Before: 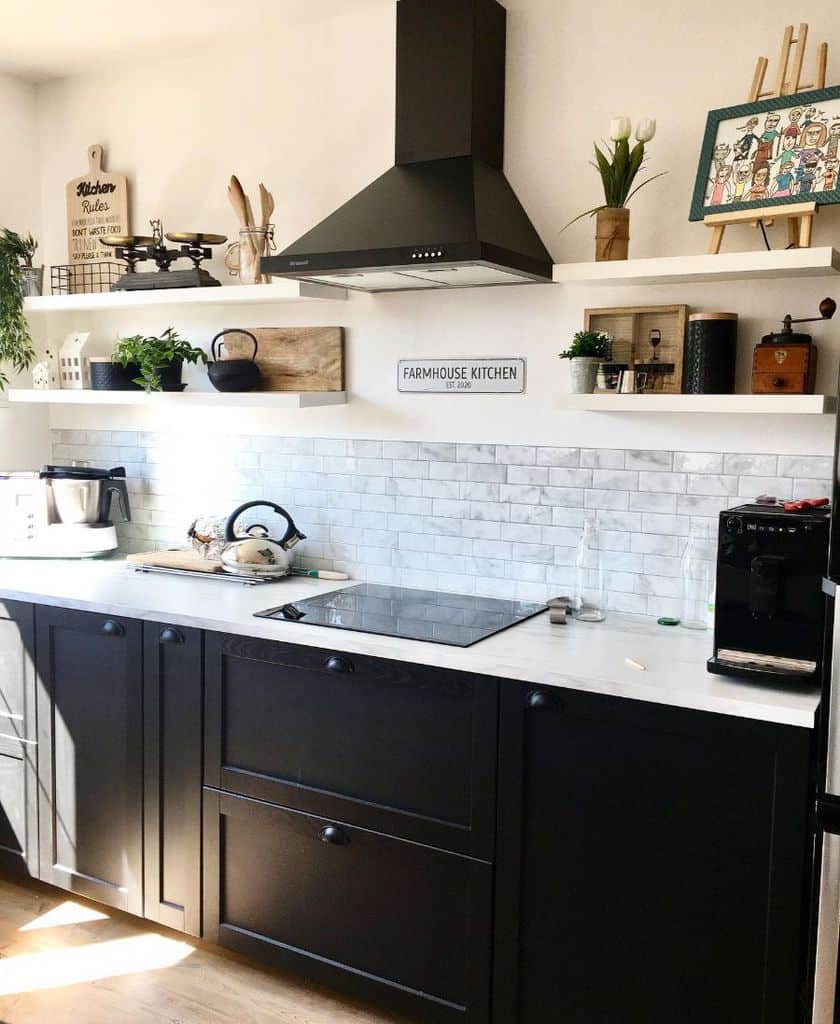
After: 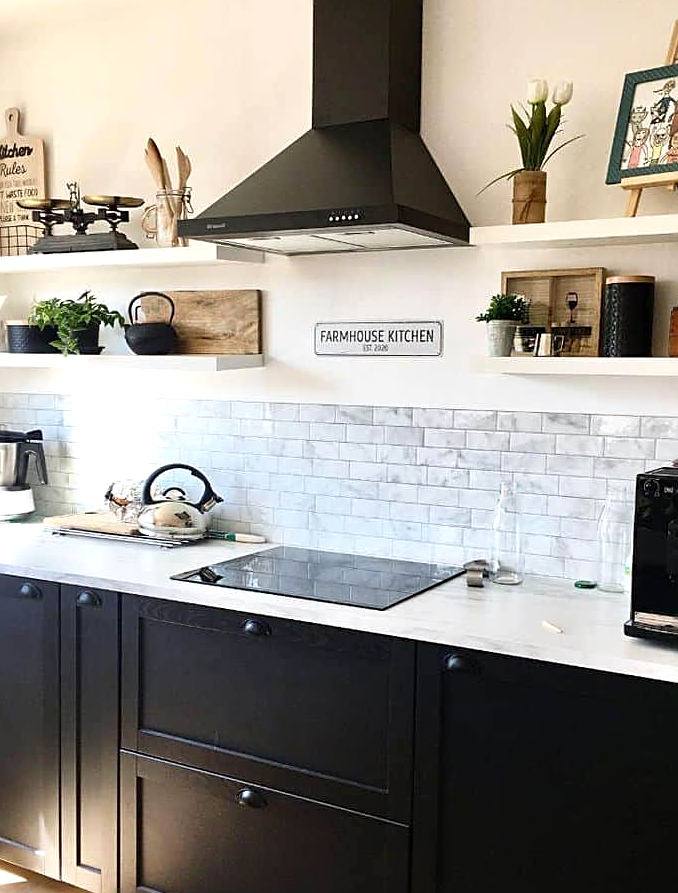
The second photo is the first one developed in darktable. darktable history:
crop: left 9.949%, top 3.635%, right 9.218%, bottom 9.128%
sharpen: on, module defaults
exposure: exposure 0.151 EV, compensate exposure bias true, compensate highlight preservation false
